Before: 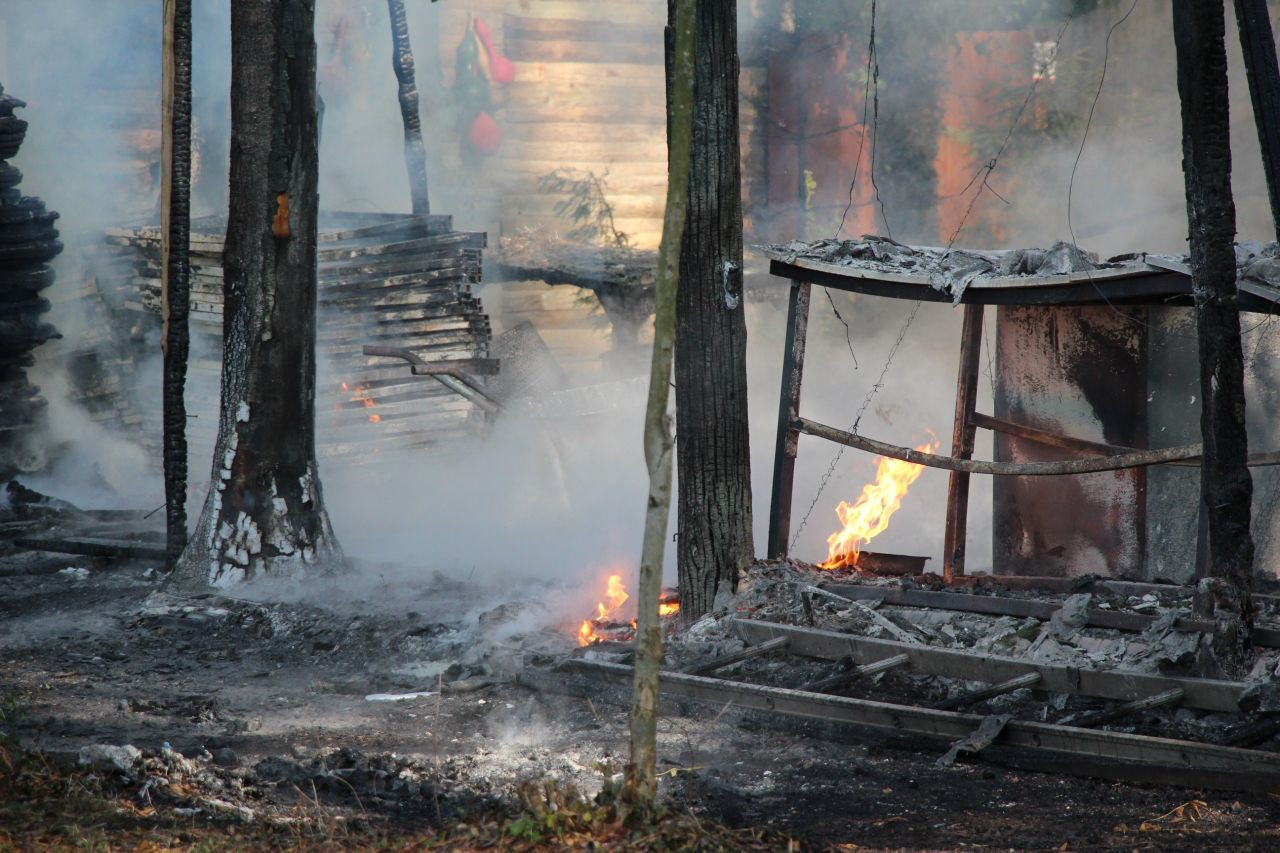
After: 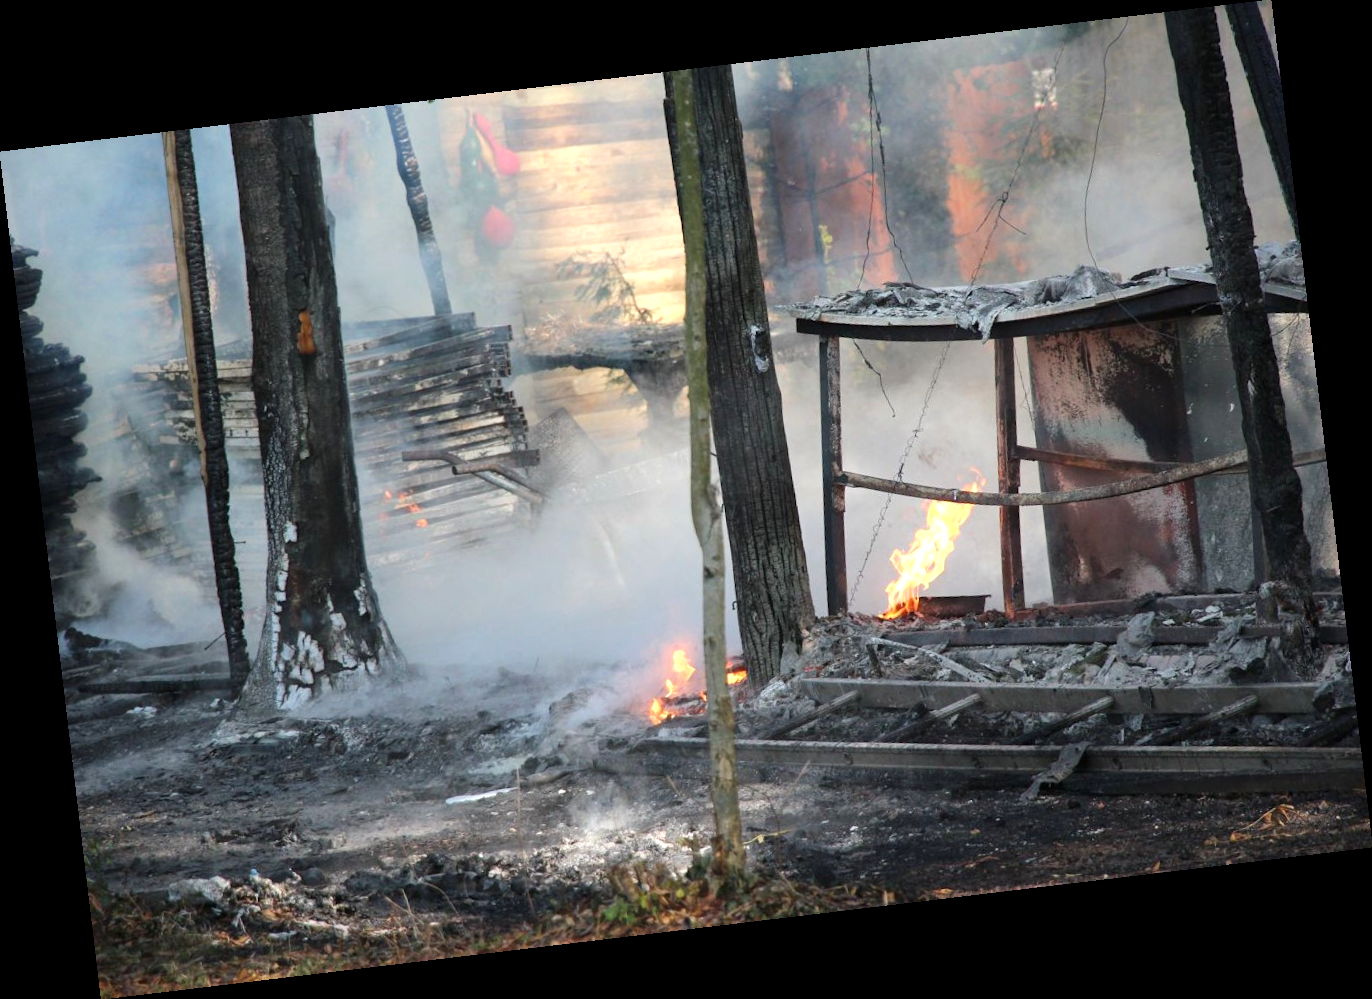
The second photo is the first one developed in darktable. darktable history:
exposure: exposure 0.507 EV, compensate highlight preservation false
rotate and perspective: rotation -6.83°, automatic cropping off
